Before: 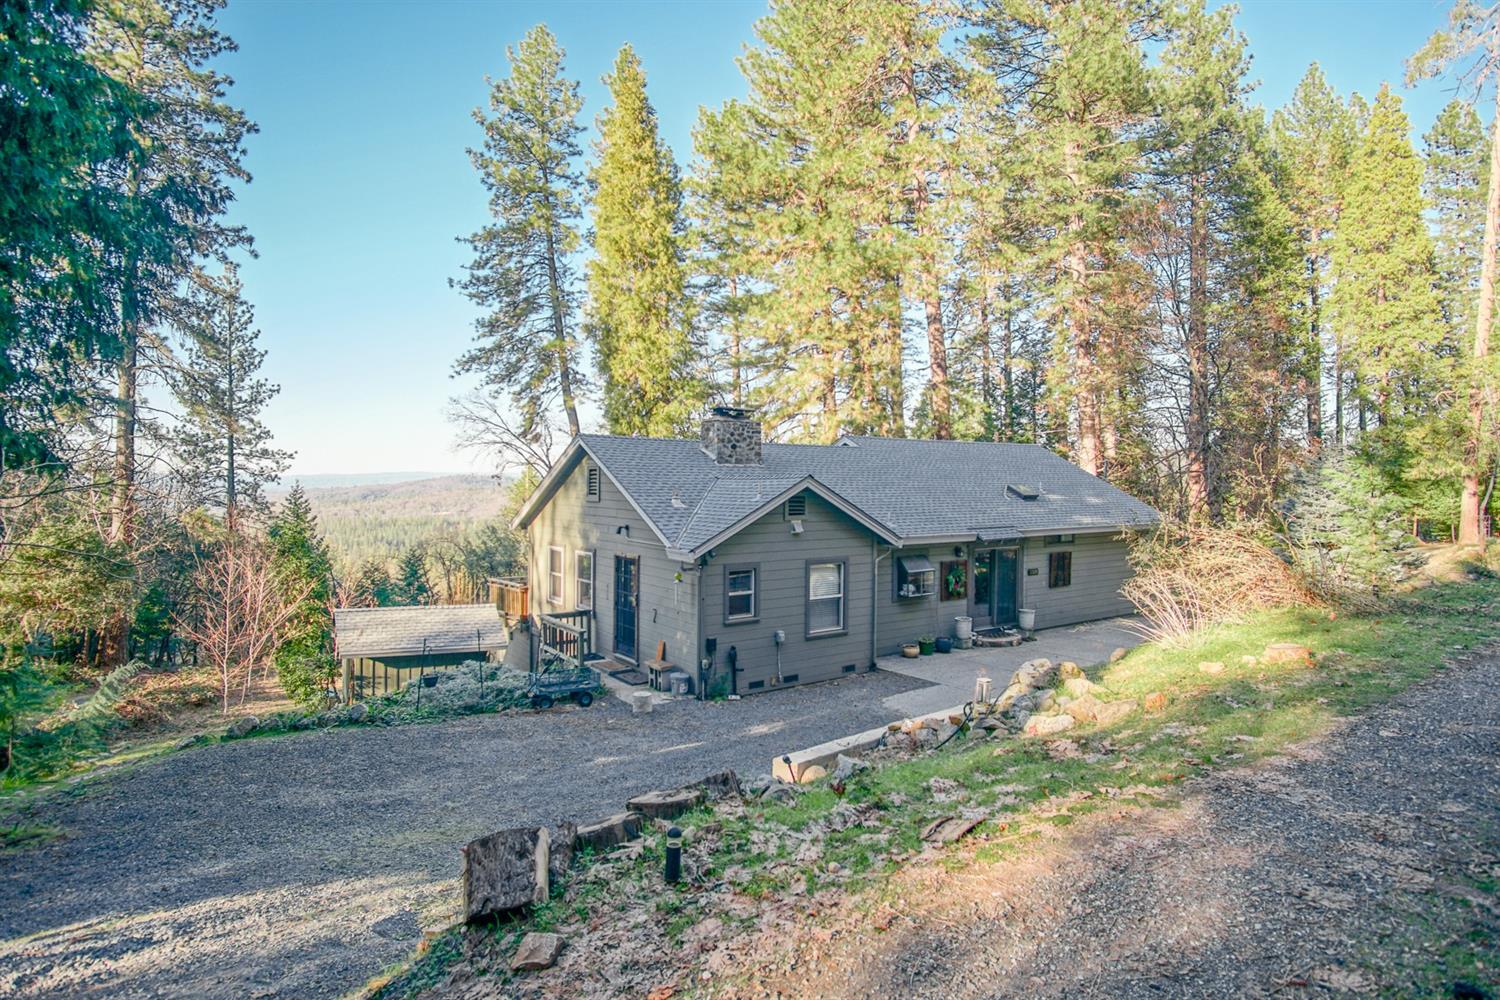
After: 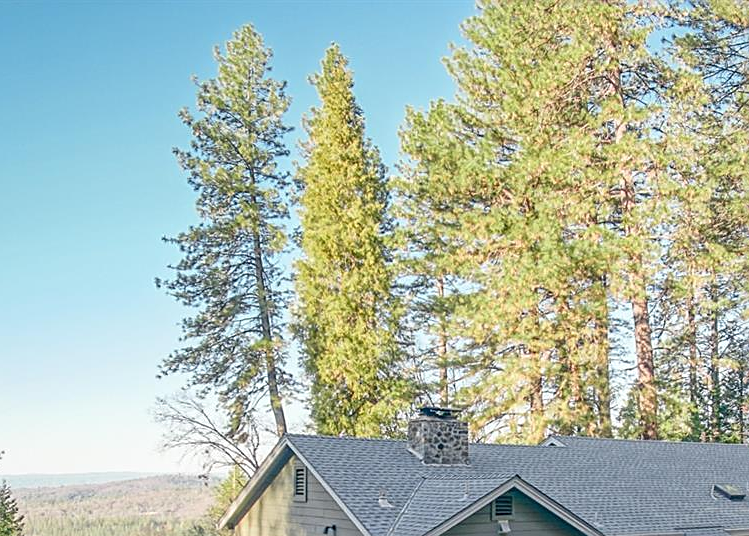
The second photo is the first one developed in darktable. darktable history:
crop: left 19.591%, right 30.304%, bottom 46.309%
sharpen: on, module defaults
